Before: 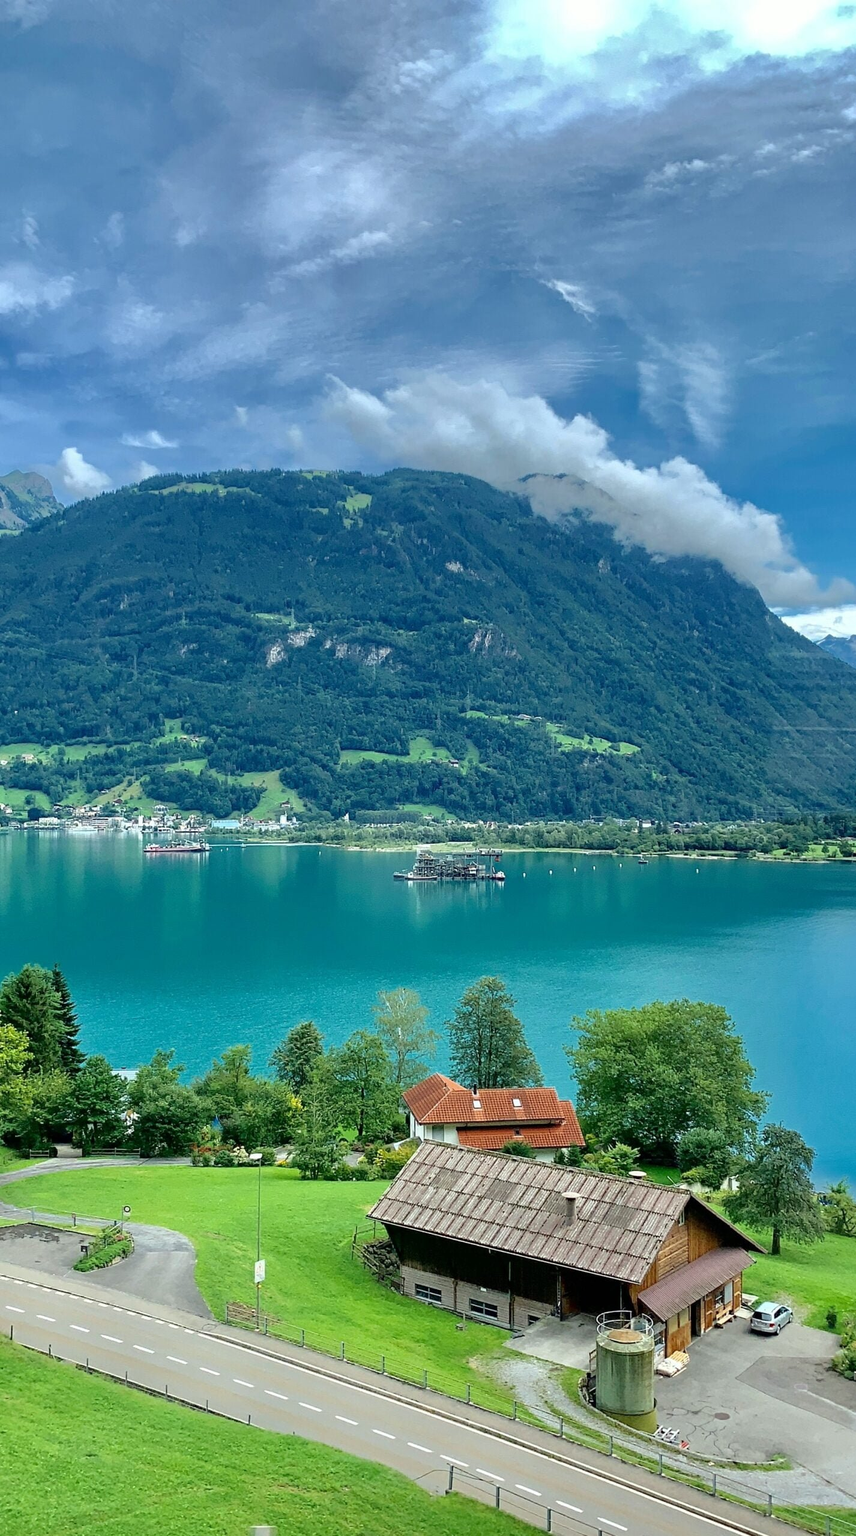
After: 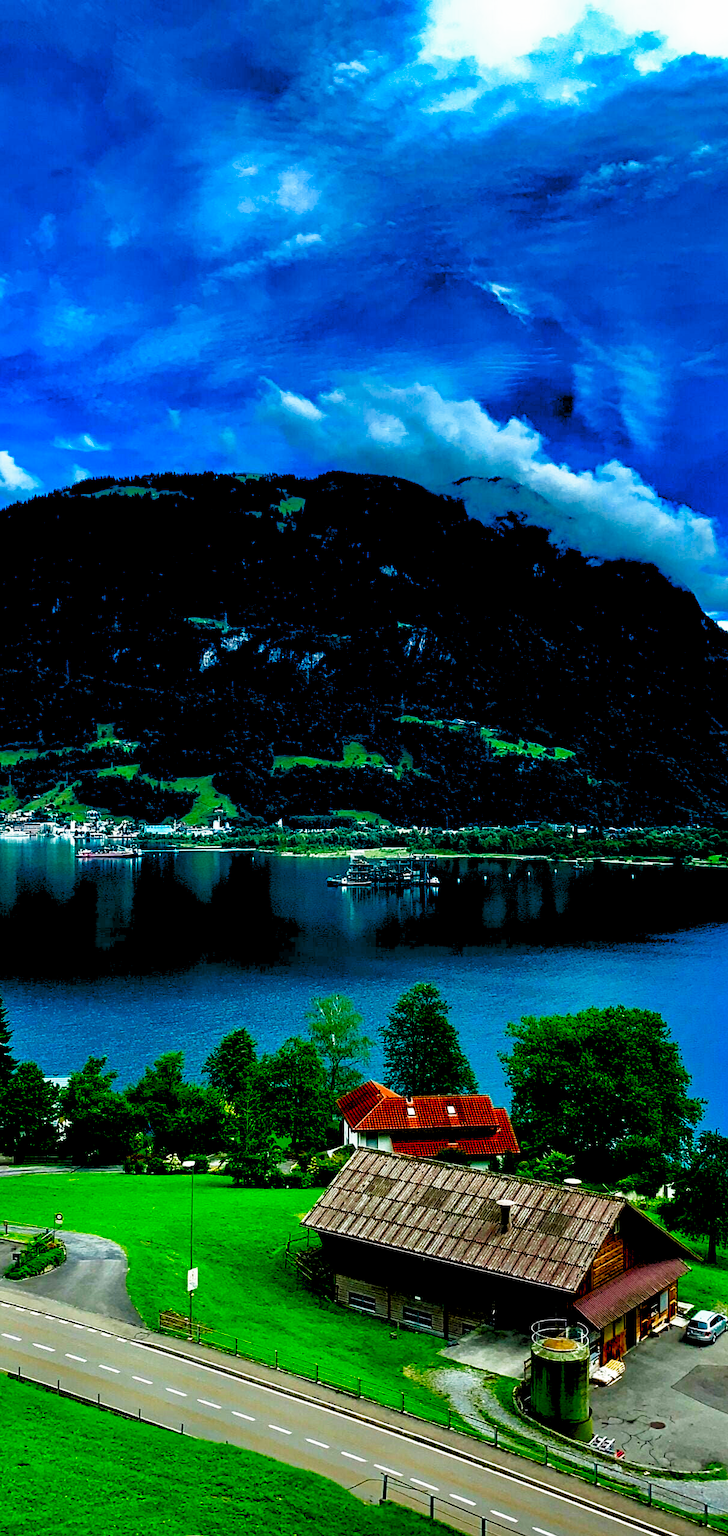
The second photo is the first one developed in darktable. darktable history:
crop: left 8.026%, right 7.374%
filmic rgb: black relative exposure -8.7 EV, white relative exposure 2.7 EV, threshold 3 EV, target black luminance 0%, hardness 6.25, latitude 75%, contrast 1.325, highlights saturation mix -5%, preserve chrominance no, color science v5 (2021), iterations of high-quality reconstruction 0, enable highlight reconstruction true
levels: levels [0.093, 0.434, 0.988]
contrast brightness saturation: brightness -1, saturation 1
